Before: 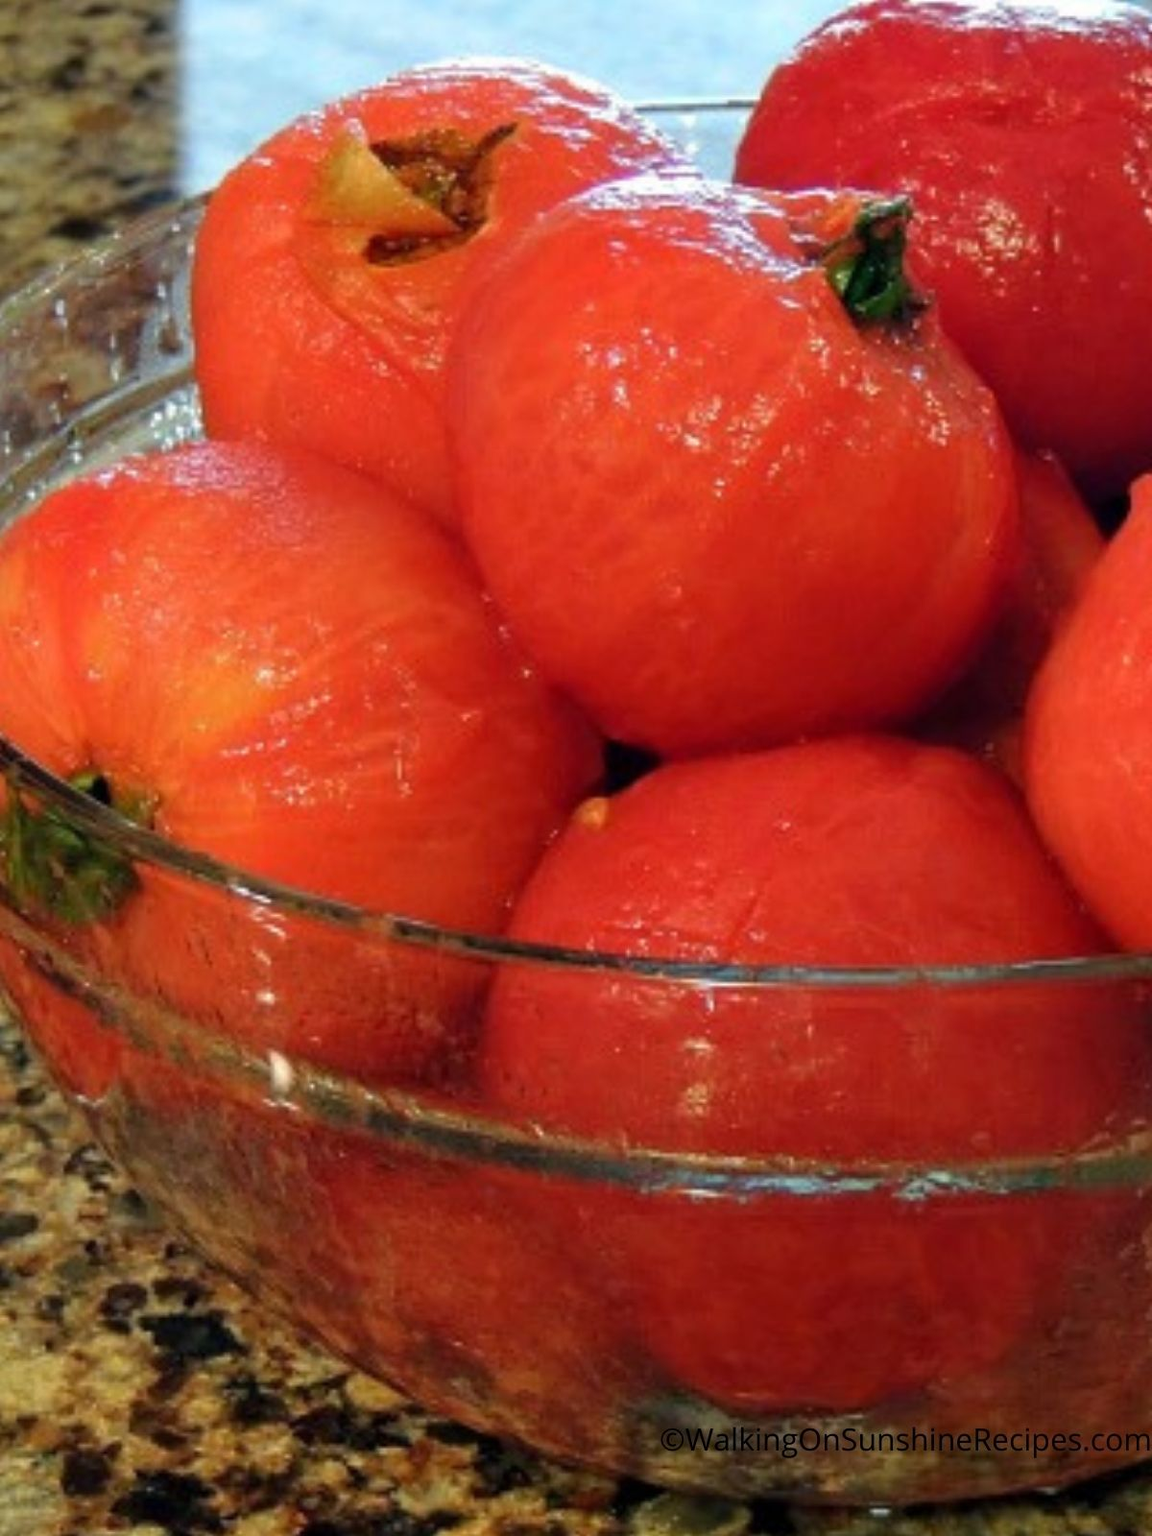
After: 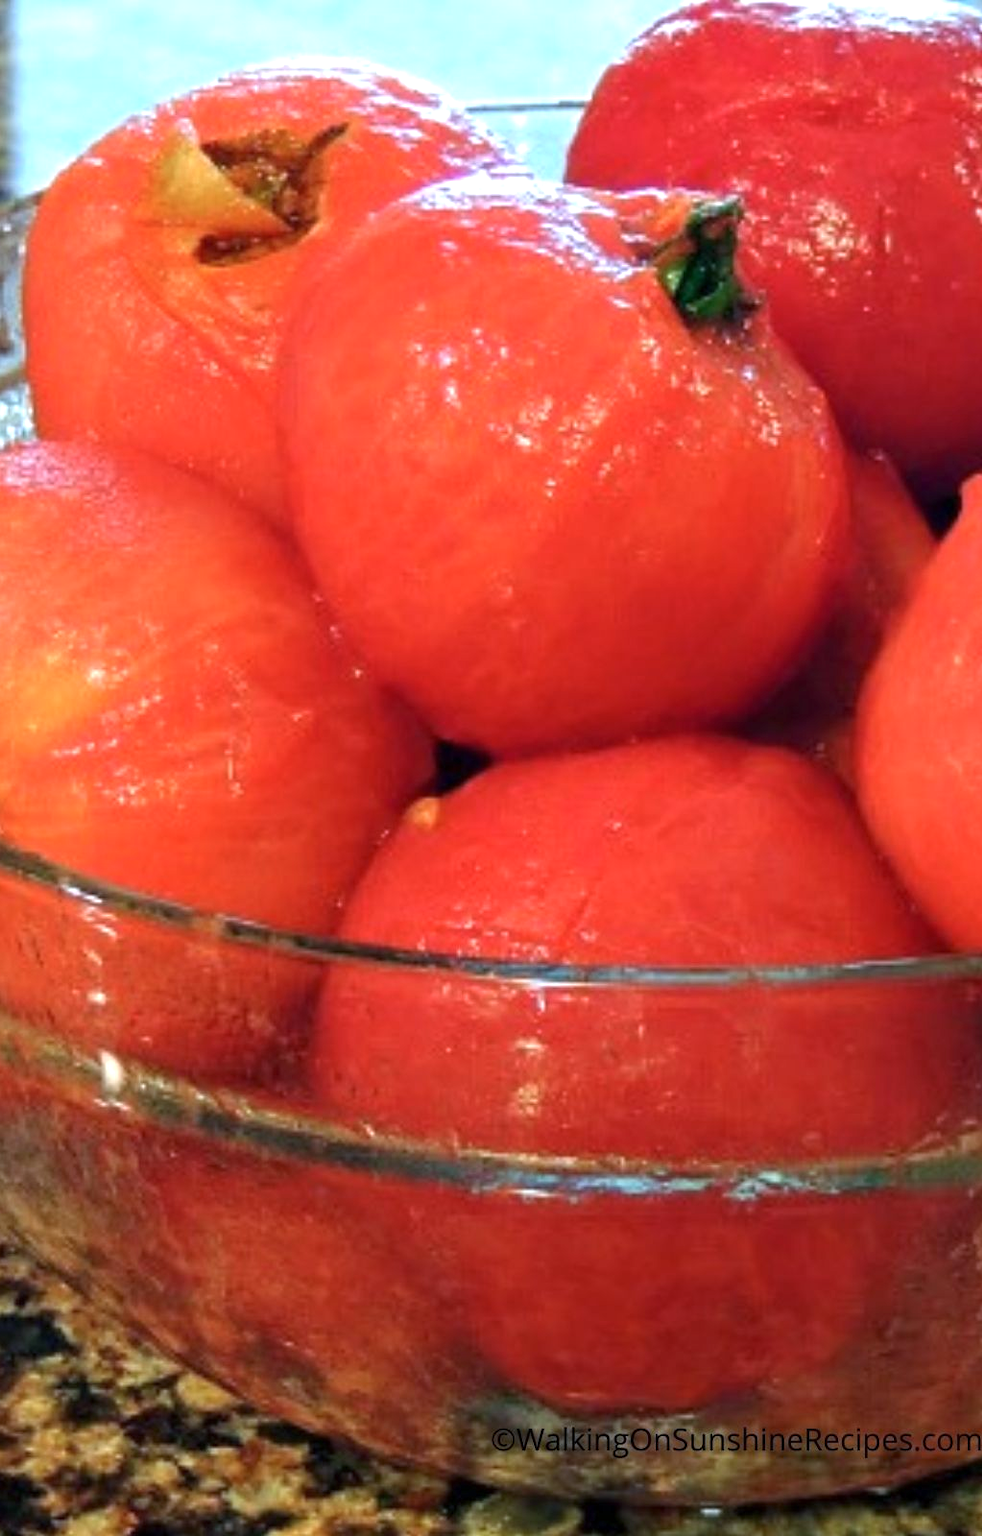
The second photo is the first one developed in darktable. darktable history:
color calibration: illuminant custom, x 0.368, y 0.373, temperature 4332.39 K
crop and rotate: left 14.702%
exposure: exposure 0.582 EV, compensate highlight preservation false
